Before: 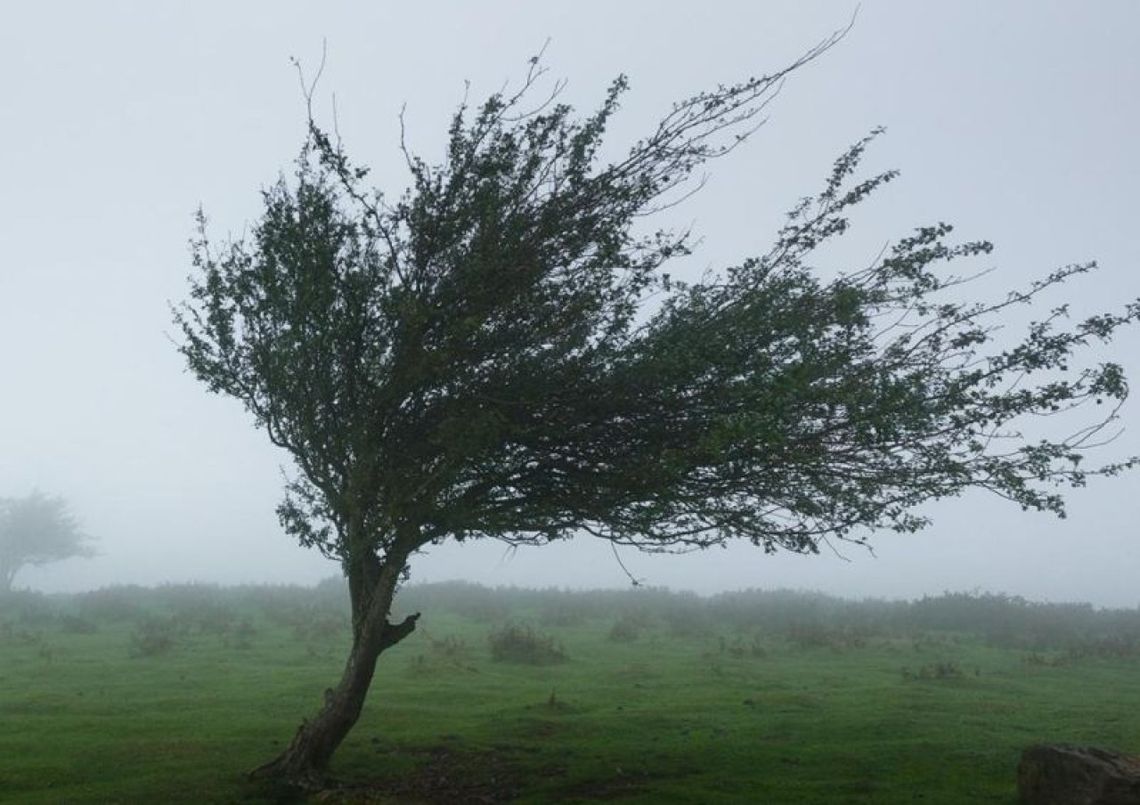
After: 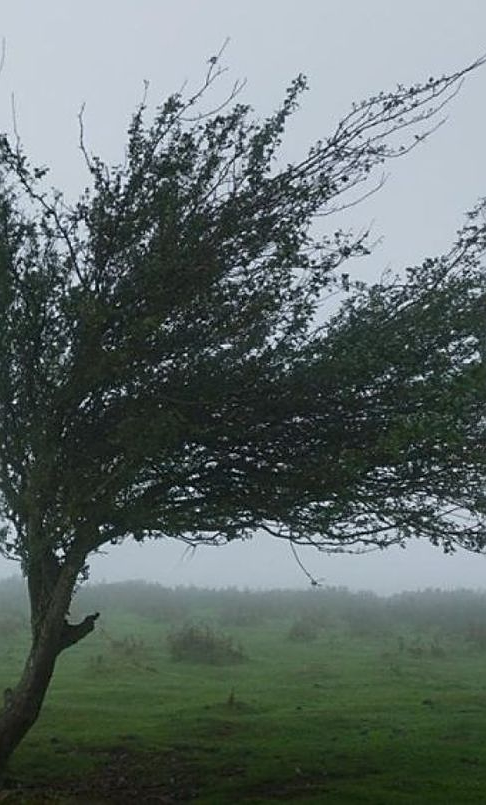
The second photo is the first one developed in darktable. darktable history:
crop: left 28.179%, right 29.141%
sharpen: on, module defaults
exposure: exposure -0.177 EV, compensate exposure bias true, compensate highlight preservation false
